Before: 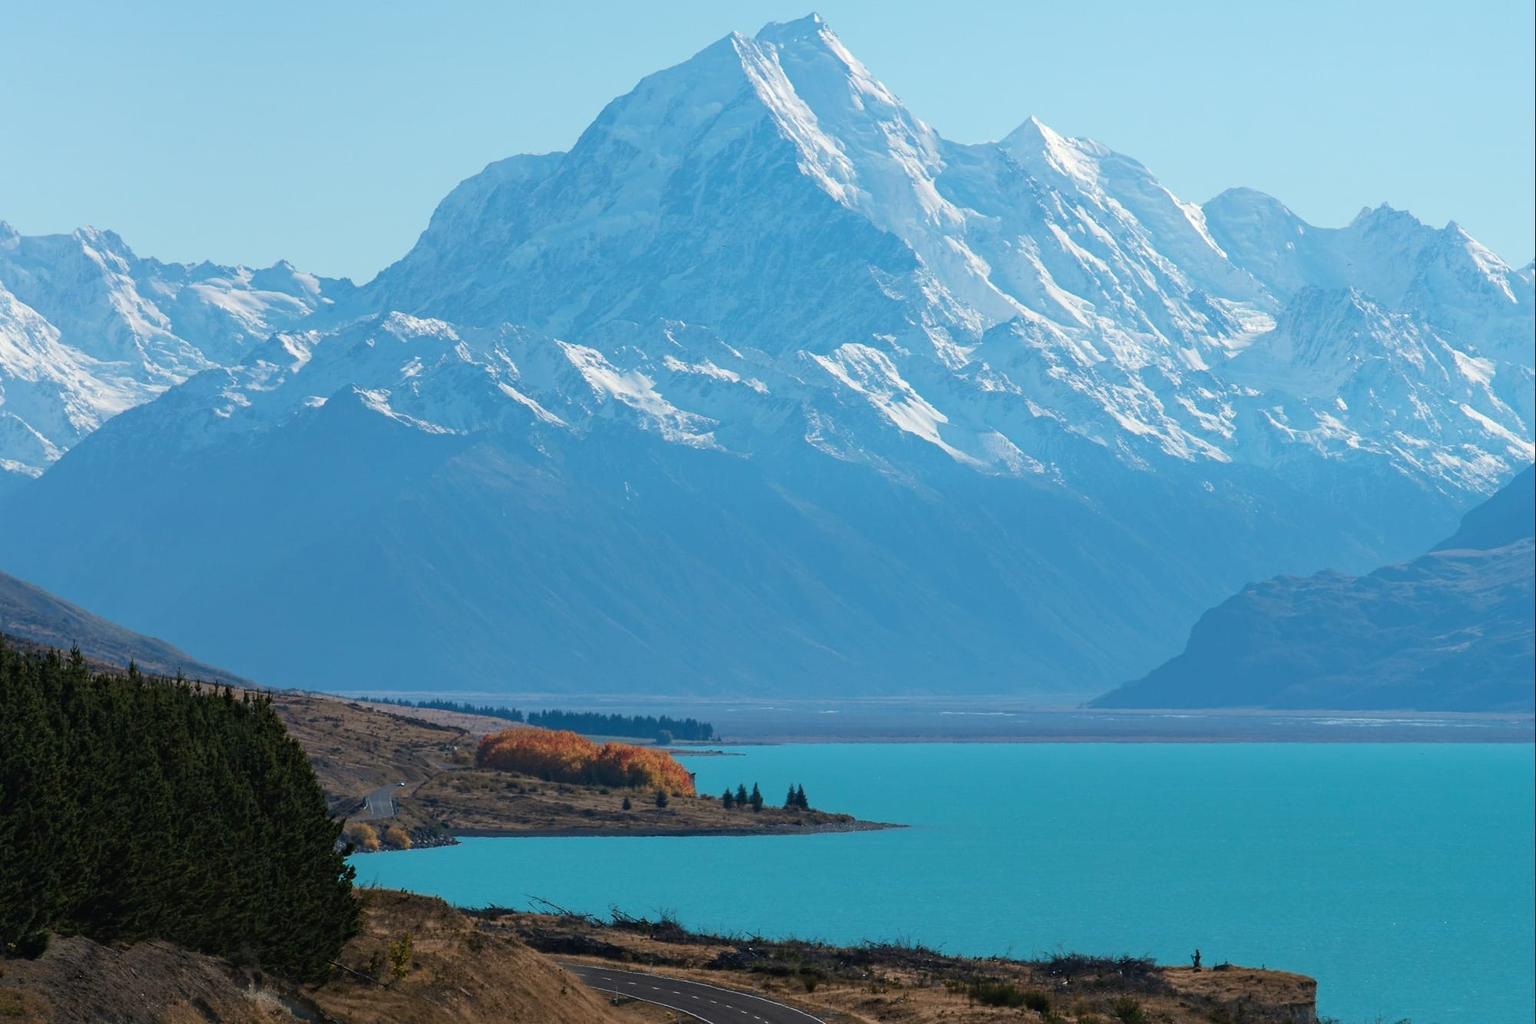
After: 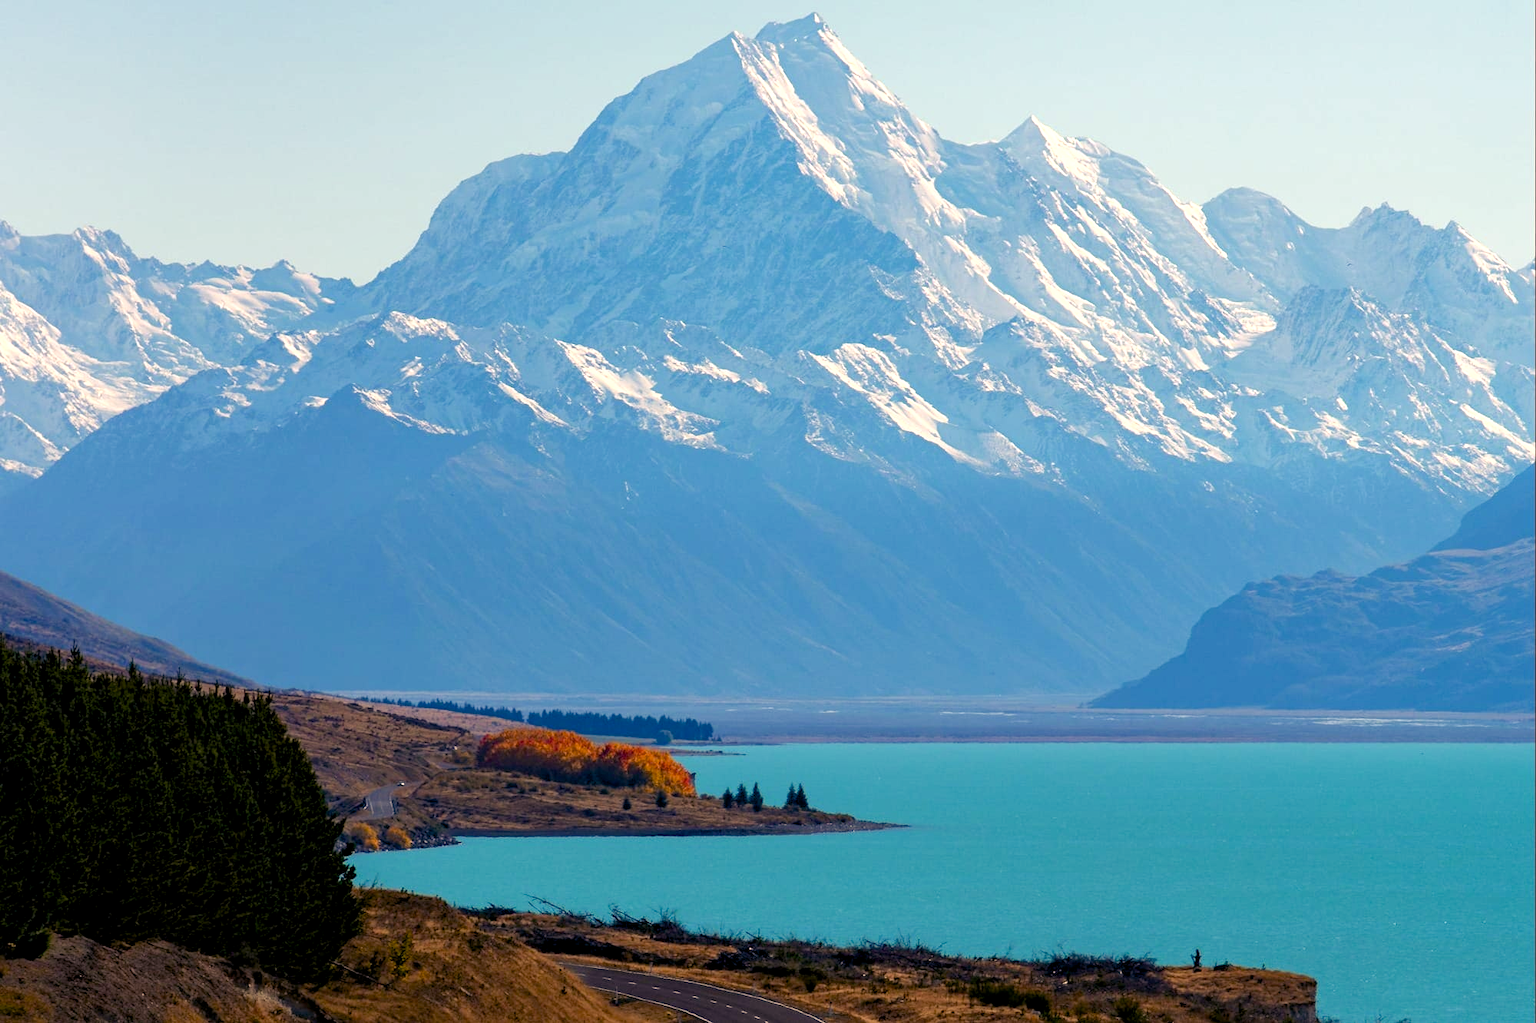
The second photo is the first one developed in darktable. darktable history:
shadows and highlights: shadows 25, highlights -25
color balance rgb: shadows lift › luminance -21.66%, shadows lift › chroma 6.57%, shadows lift › hue 270°, power › chroma 0.68%, power › hue 60°, highlights gain › luminance 6.08%, highlights gain › chroma 1.33%, highlights gain › hue 90°, global offset › luminance -0.87%, perceptual saturation grading › global saturation 26.86%, perceptual saturation grading › highlights -28.39%, perceptual saturation grading › mid-tones 15.22%, perceptual saturation grading › shadows 33.98%, perceptual brilliance grading › highlights 10%, perceptual brilliance grading › mid-tones 5%
color correction: highlights a* 11.96, highlights b* 11.58
